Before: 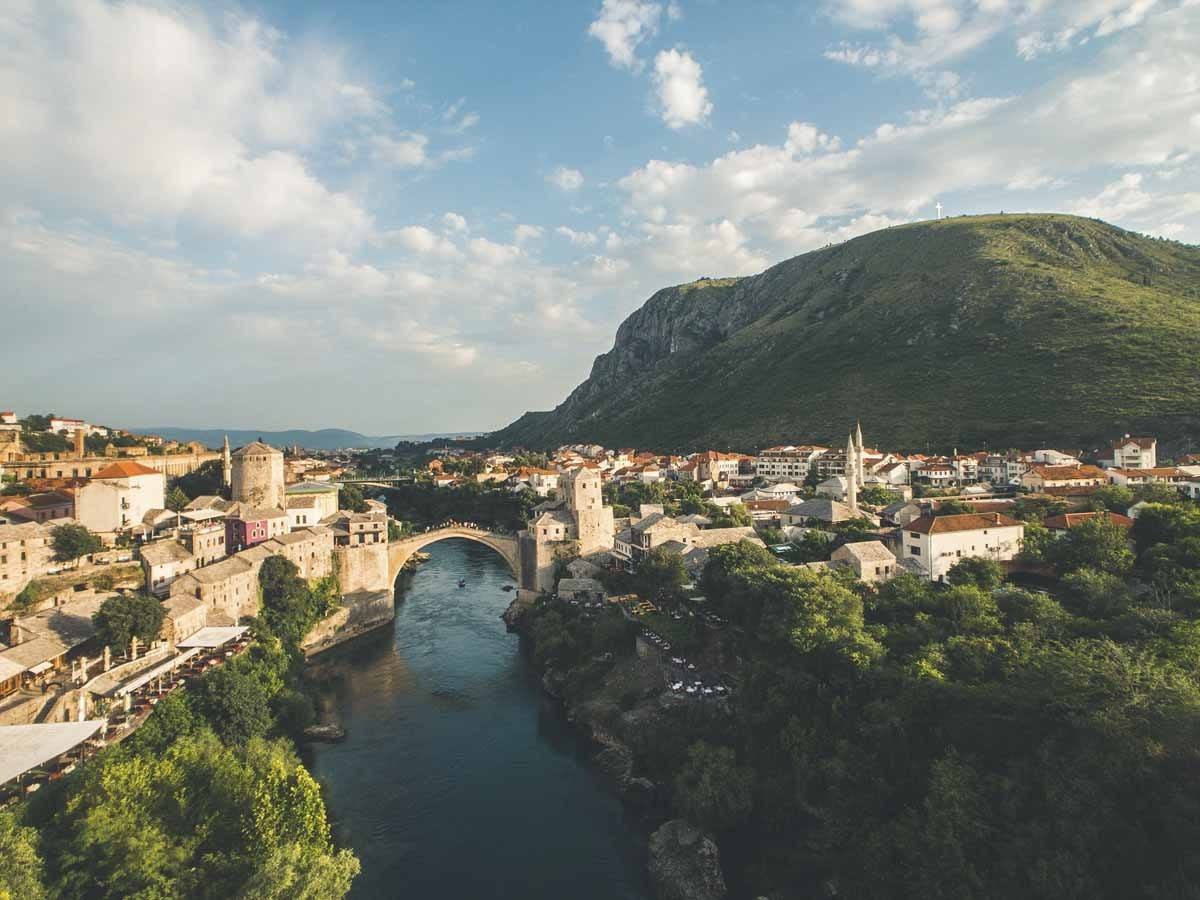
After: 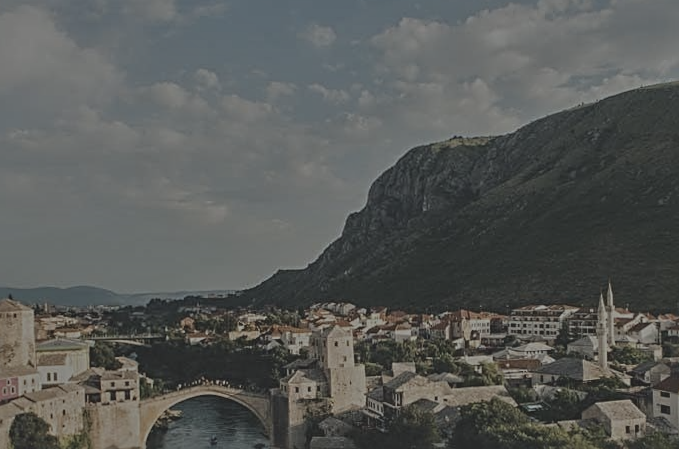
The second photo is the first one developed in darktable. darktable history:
contrast brightness saturation: contrast -0.26, saturation -0.43
rotate and perspective: rotation 0.174°, lens shift (vertical) 0.013, lens shift (horizontal) 0.019, shear 0.001, automatic cropping original format, crop left 0.007, crop right 0.991, crop top 0.016, crop bottom 0.997
white balance: red 0.978, blue 0.999
local contrast: highlights 100%, shadows 100%, detail 120%, midtone range 0.2
crop: left 20.932%, top 15.471%, right 21.848%, bottom 34.081%
sharpen: radius 3.119
tone equalizer: -8 EV -2 EV, -7 EV -2 EV, -6 EV -2 EV, -5 EV -2 EV, -4 EV -2 EV, -3 EV -2 EV, -2 EV -2 EV, -1 EV -1.63 EV, +0 EV -2 EV
